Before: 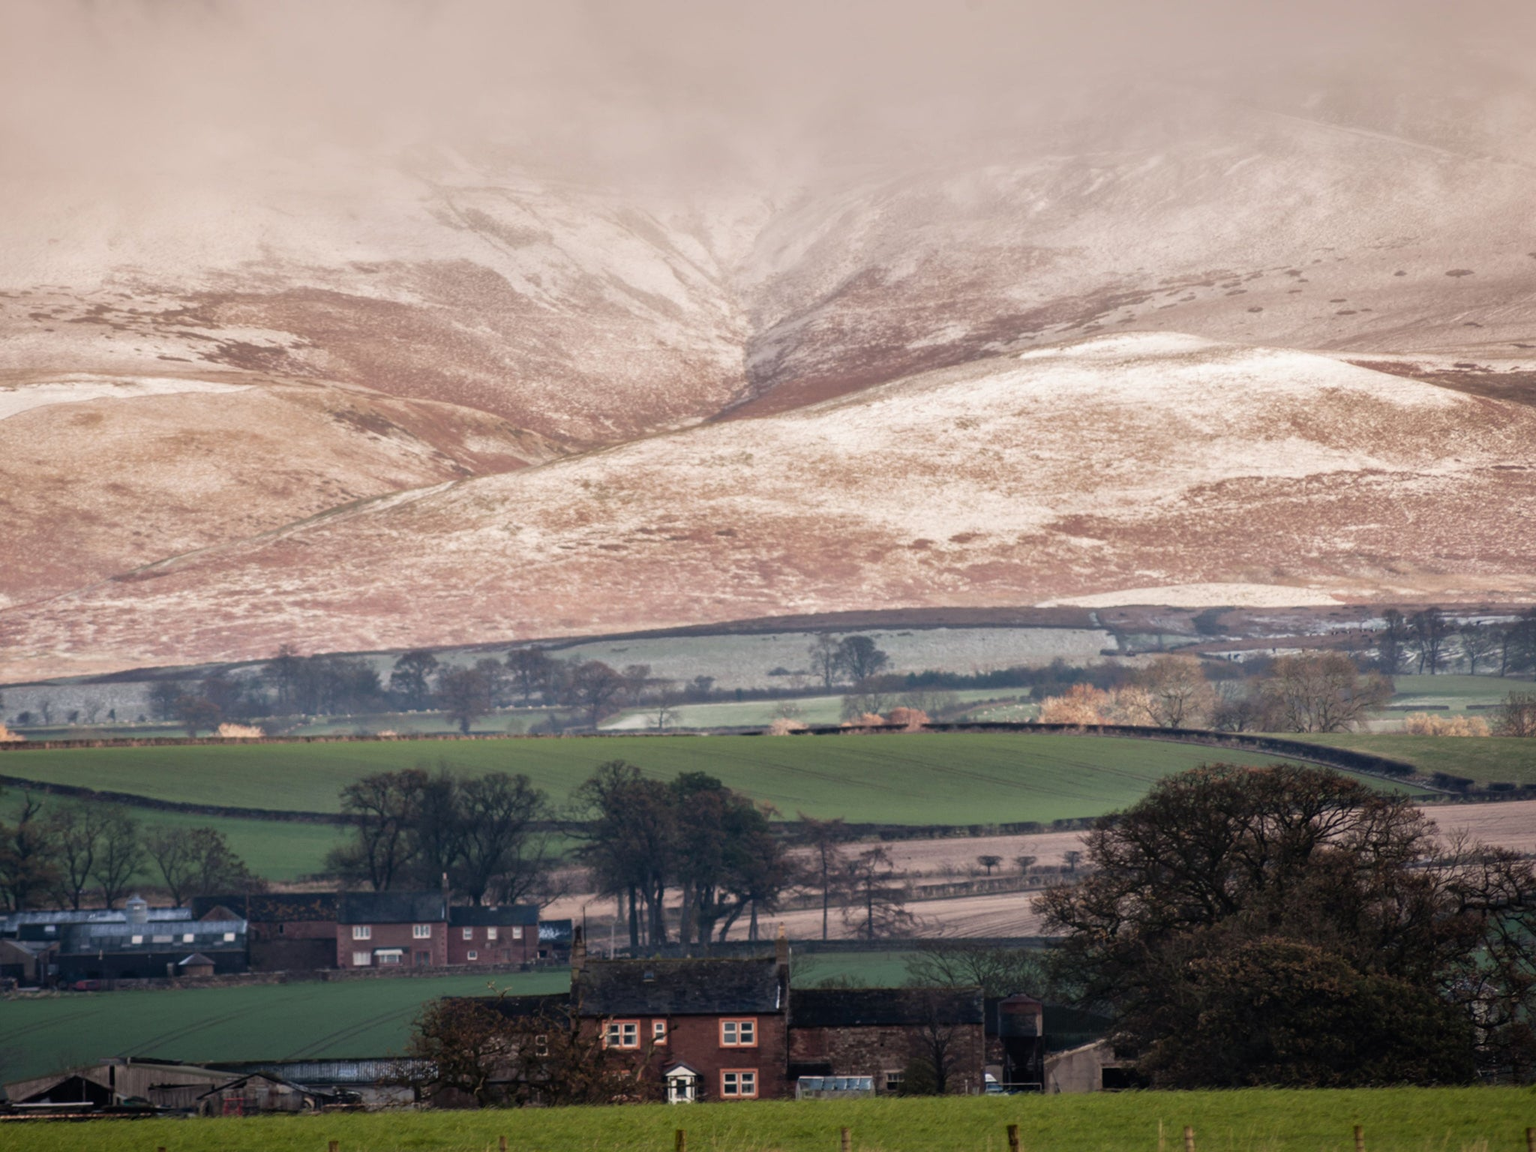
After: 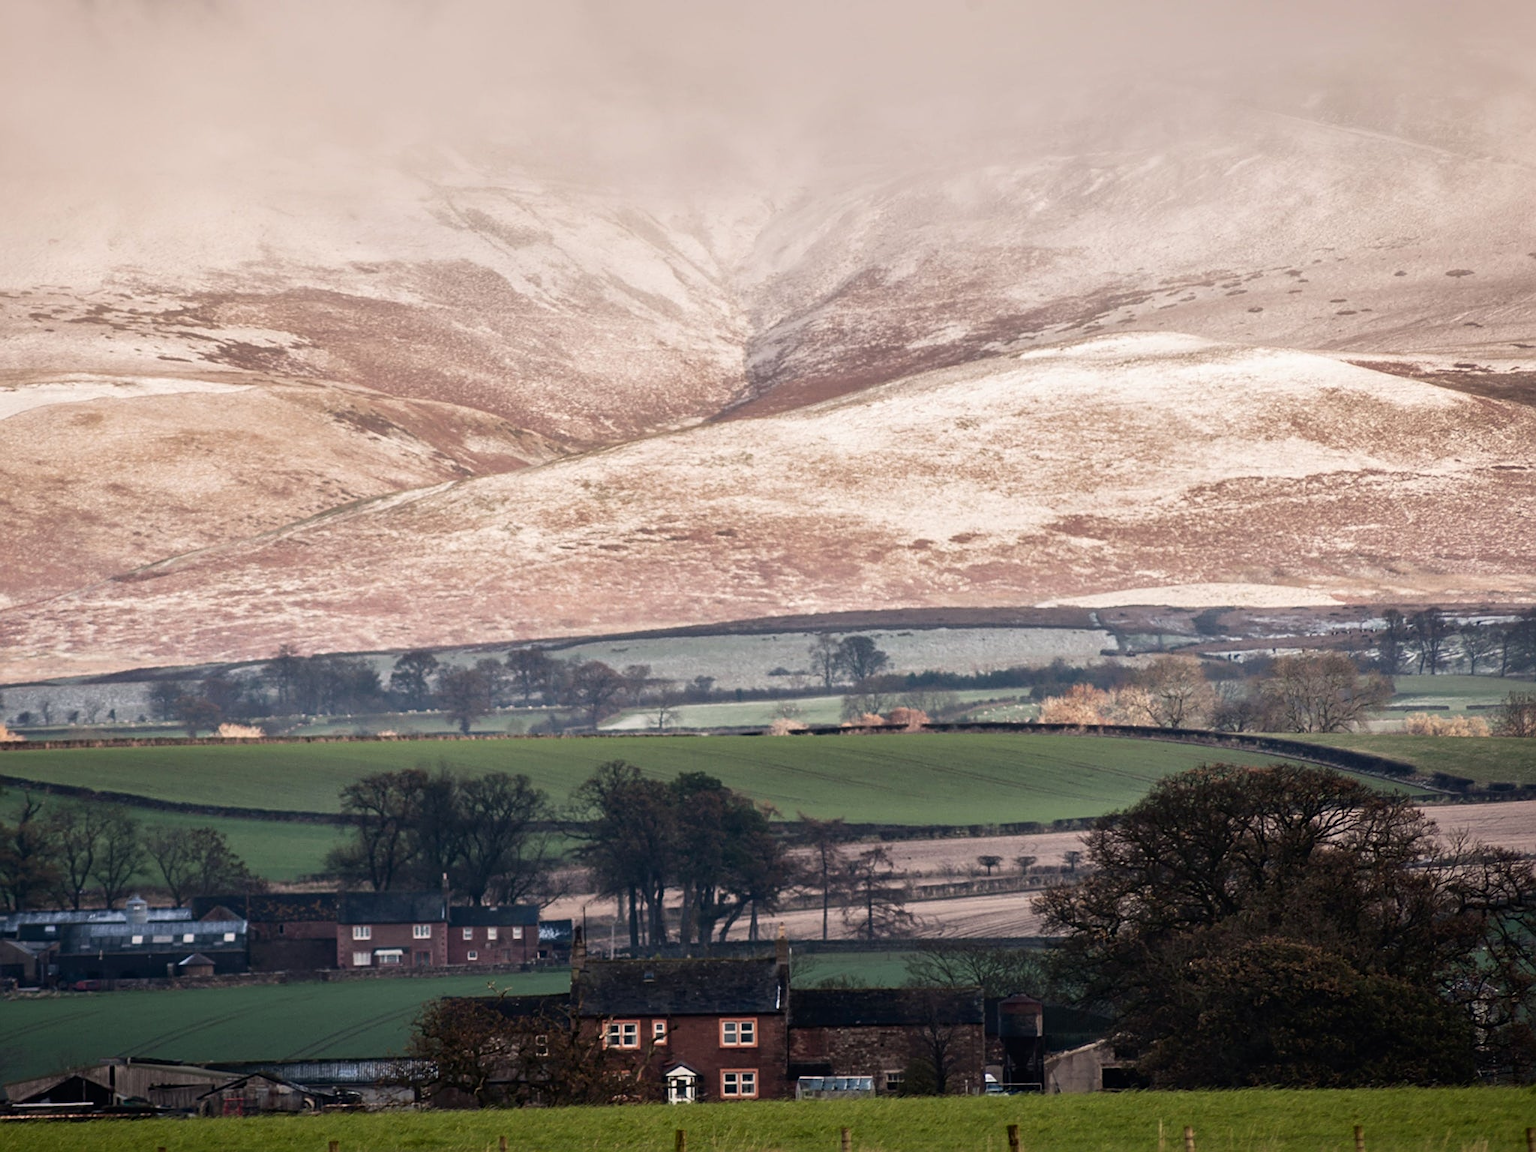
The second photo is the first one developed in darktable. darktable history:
tone equalizer: on, module defaults
sharpen: on, module defaults
contrast brightness saturation: contrast 0.14
